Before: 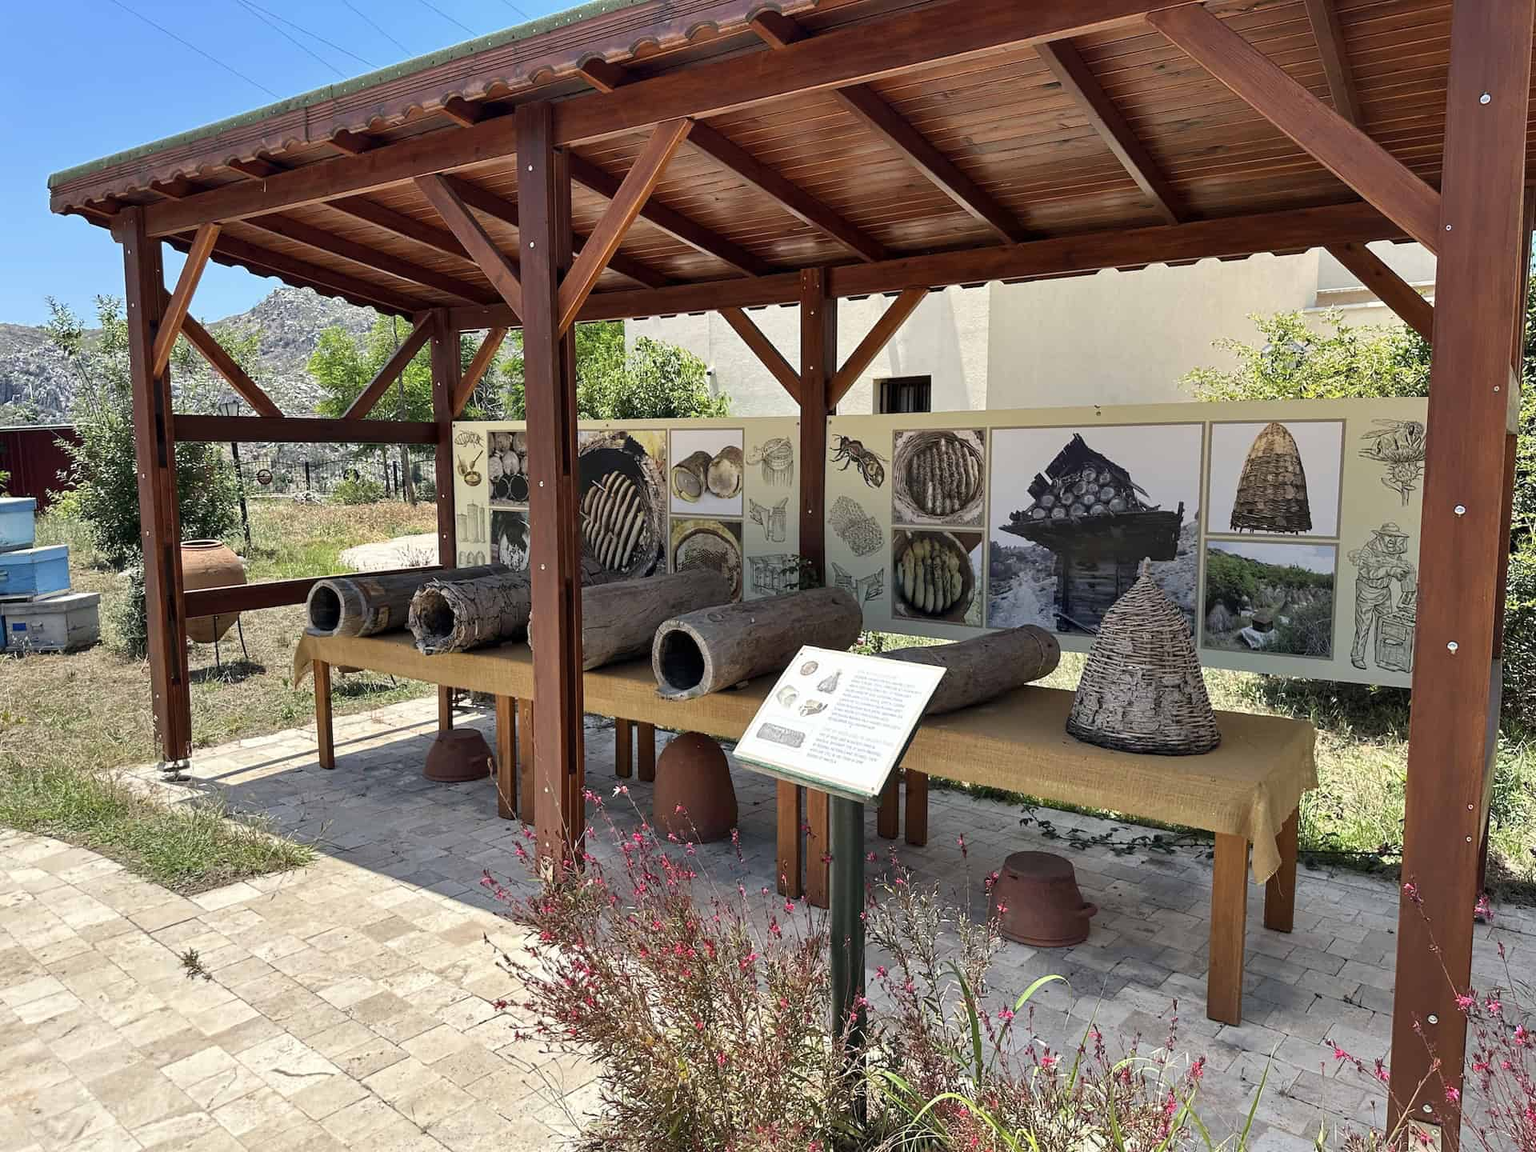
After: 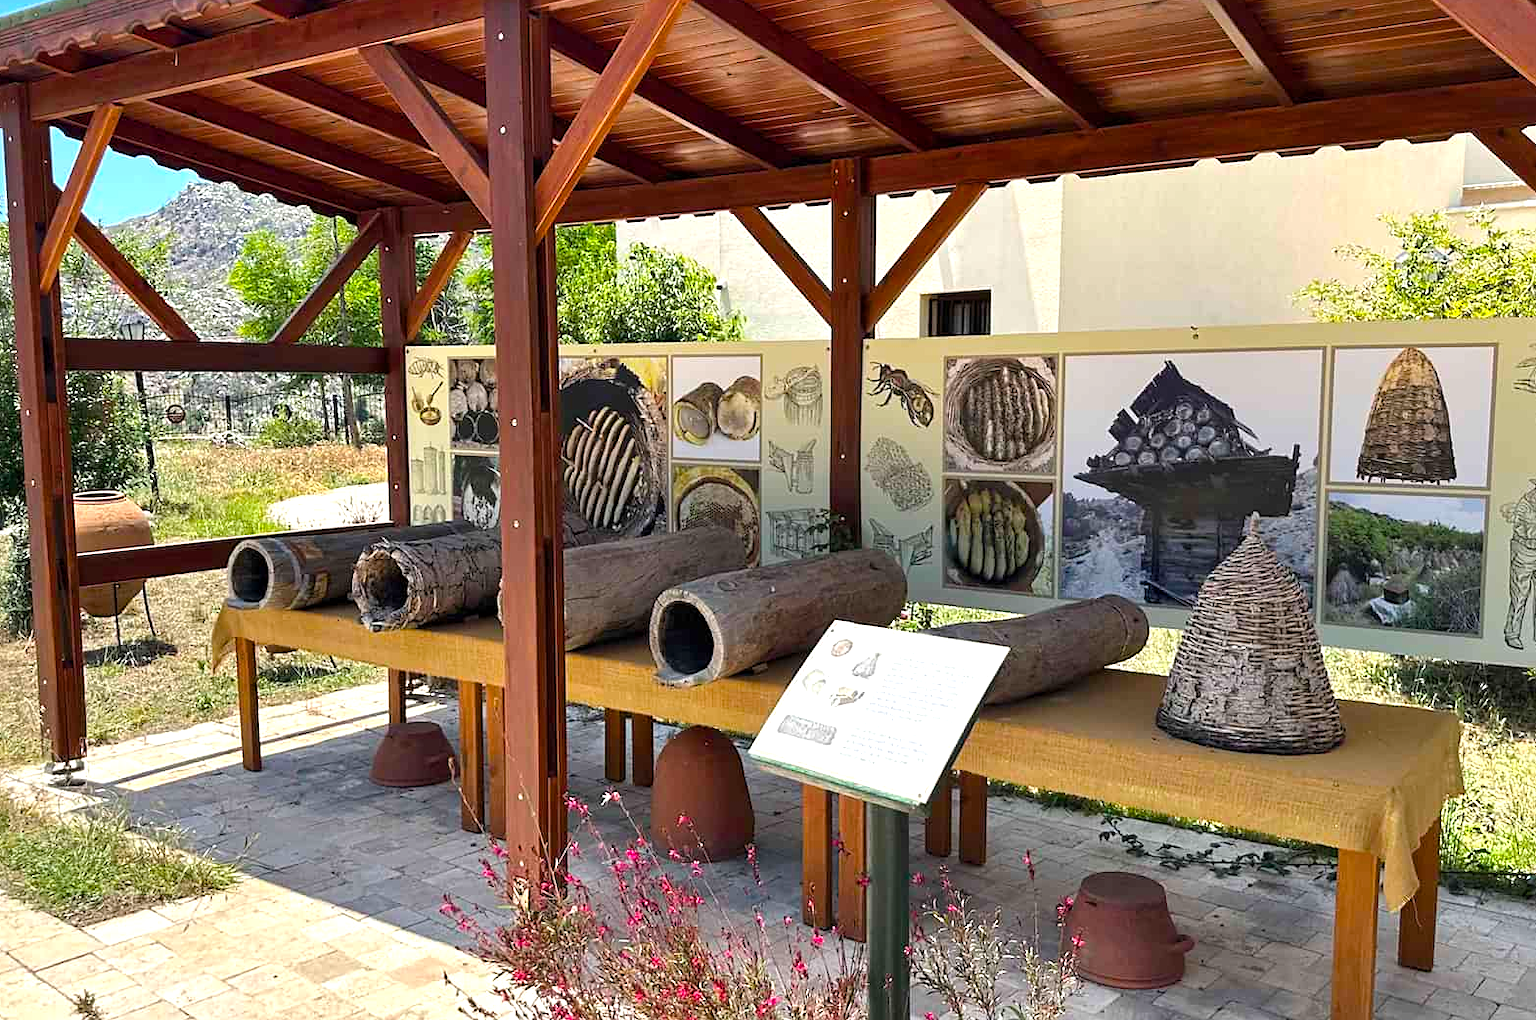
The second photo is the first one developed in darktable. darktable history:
color balance rgb: linear chroma grading › global chroma 3.547%, perceptual saturation grading › global saturation 25.407%
sharpen: amount 0.201
crop: left 7.876%, top 12.076%, right 10.349%, bottom 15.458%
exposure: exposure 0.482 EV, compensate highlight preservation false
